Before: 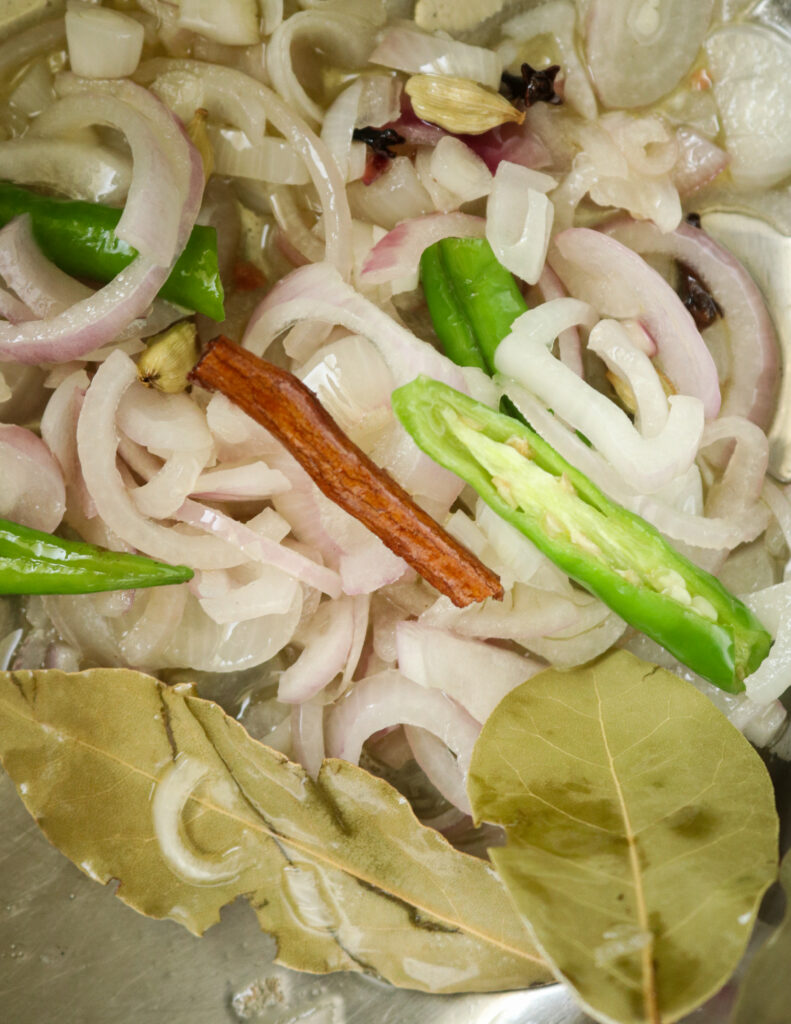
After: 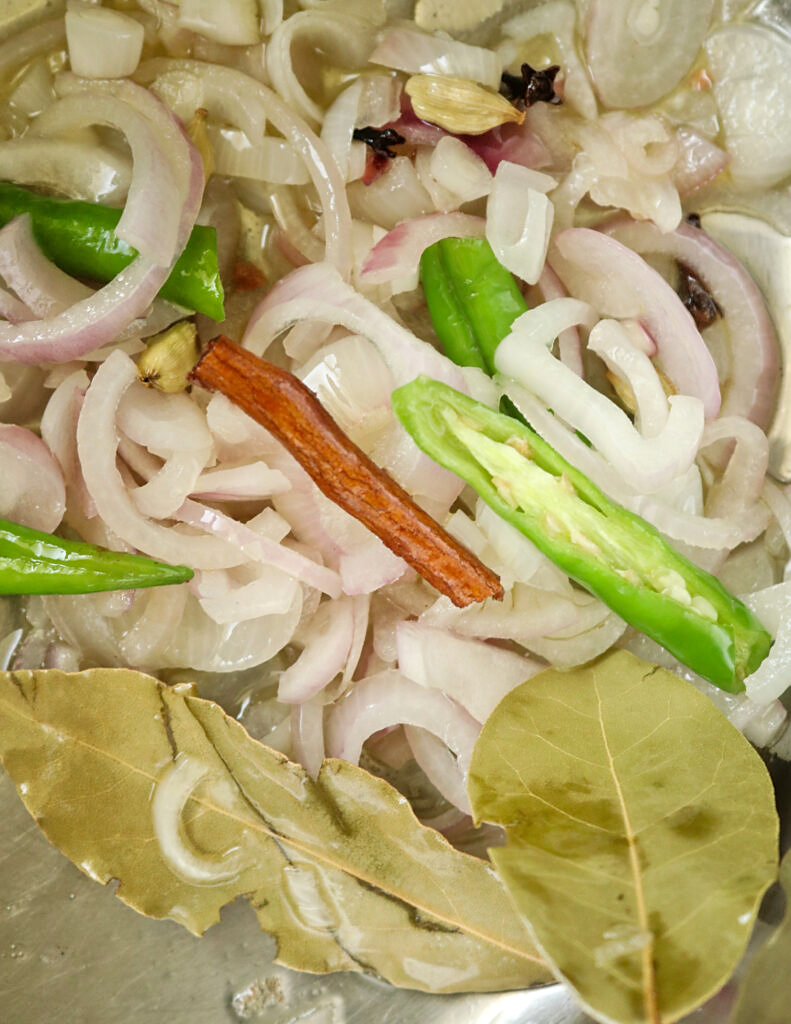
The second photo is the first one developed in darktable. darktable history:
tone equalizer: -8 EV 0.016 EV, -7 EV -0.018 EV, -6 EV 0.029 EV, -5 EV 0.045 EV, -4 EV 0.293 EV, -3 EV 0.662 EV, -2 EV 0.574 EV, -1 EV 0.182 EV, +0 EV 0.049 EV
sharpen: radius 1.502, amount 0.407, threshold 1.185
